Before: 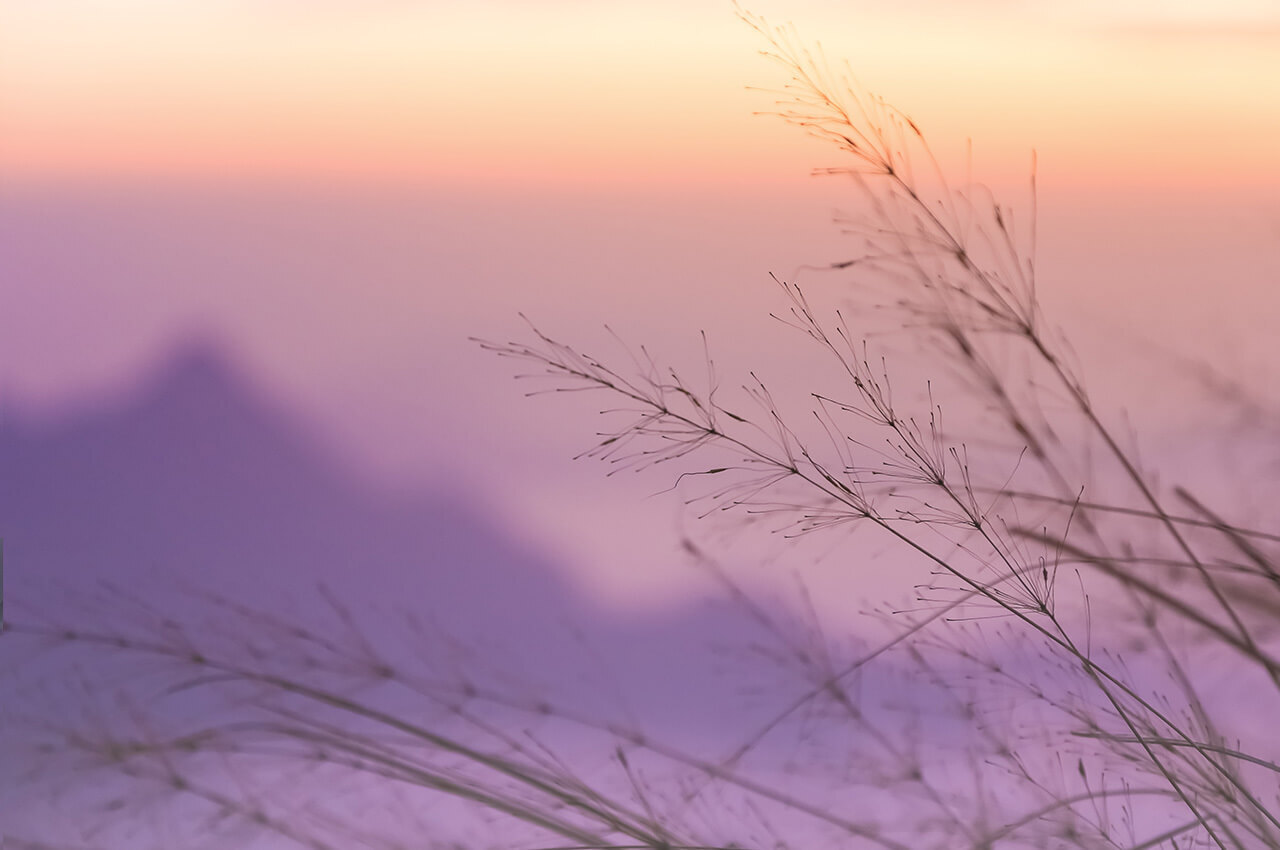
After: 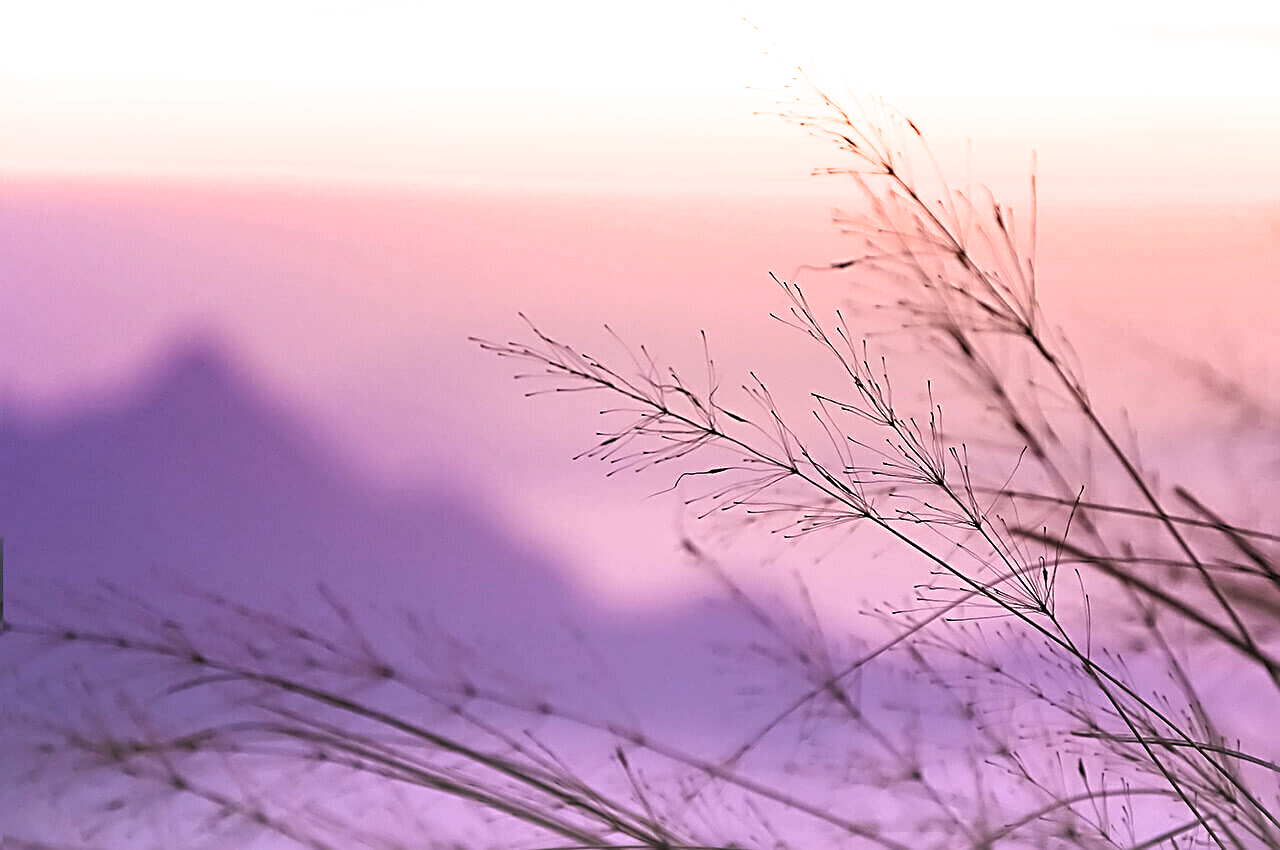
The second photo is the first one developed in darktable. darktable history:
filmic rgb: black relative exposure -8.23 EV, white relative exposure 2.2 EV, threshold 5.97 EV, hardness 7.18, latitude 86.54%, contrast 1.71, highlights saturation mix -4.14%, shadows ↔ highlights balance -2.41%, color science v6 (2022), enable highlight reconstruction true
color correction: highlights b* -0.011, saturation 1.35
sharpen: radius 3.035, amount 0.766
